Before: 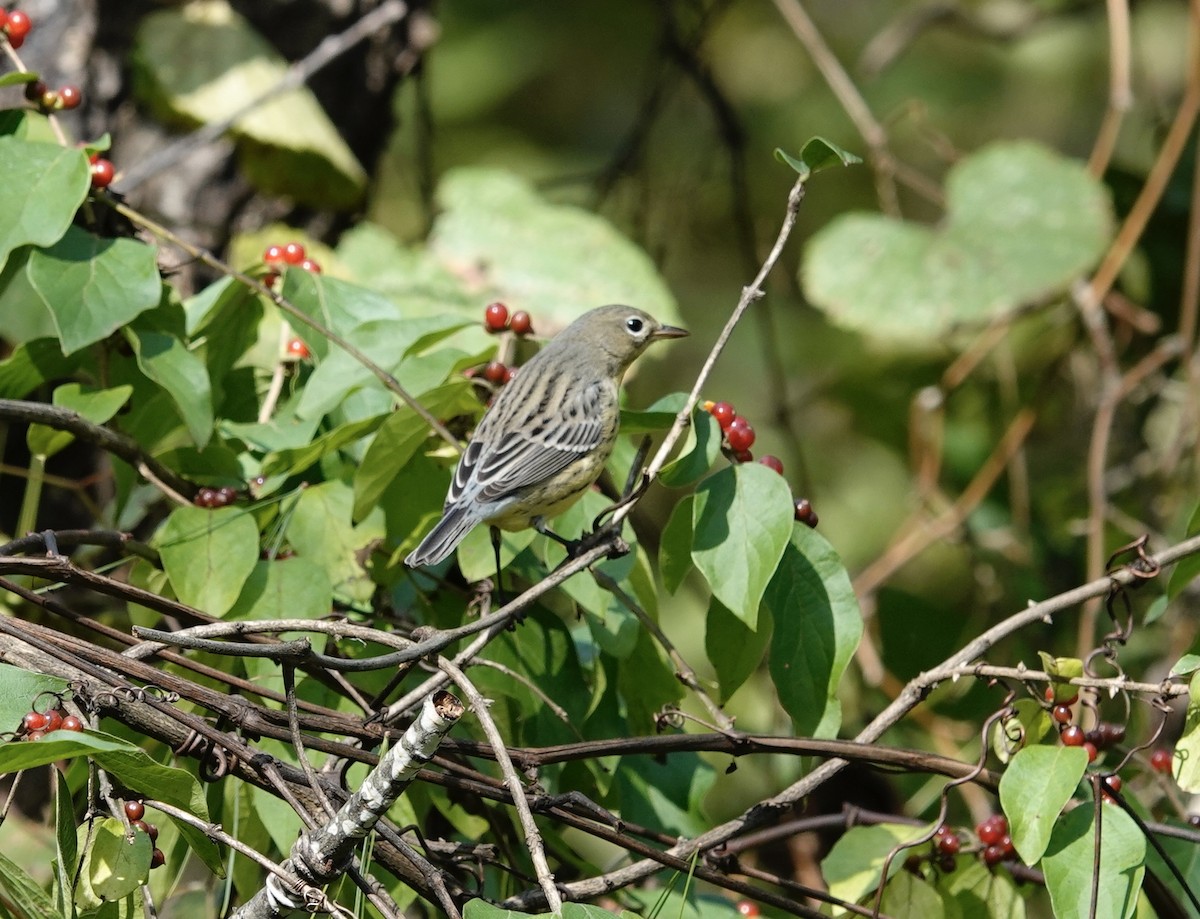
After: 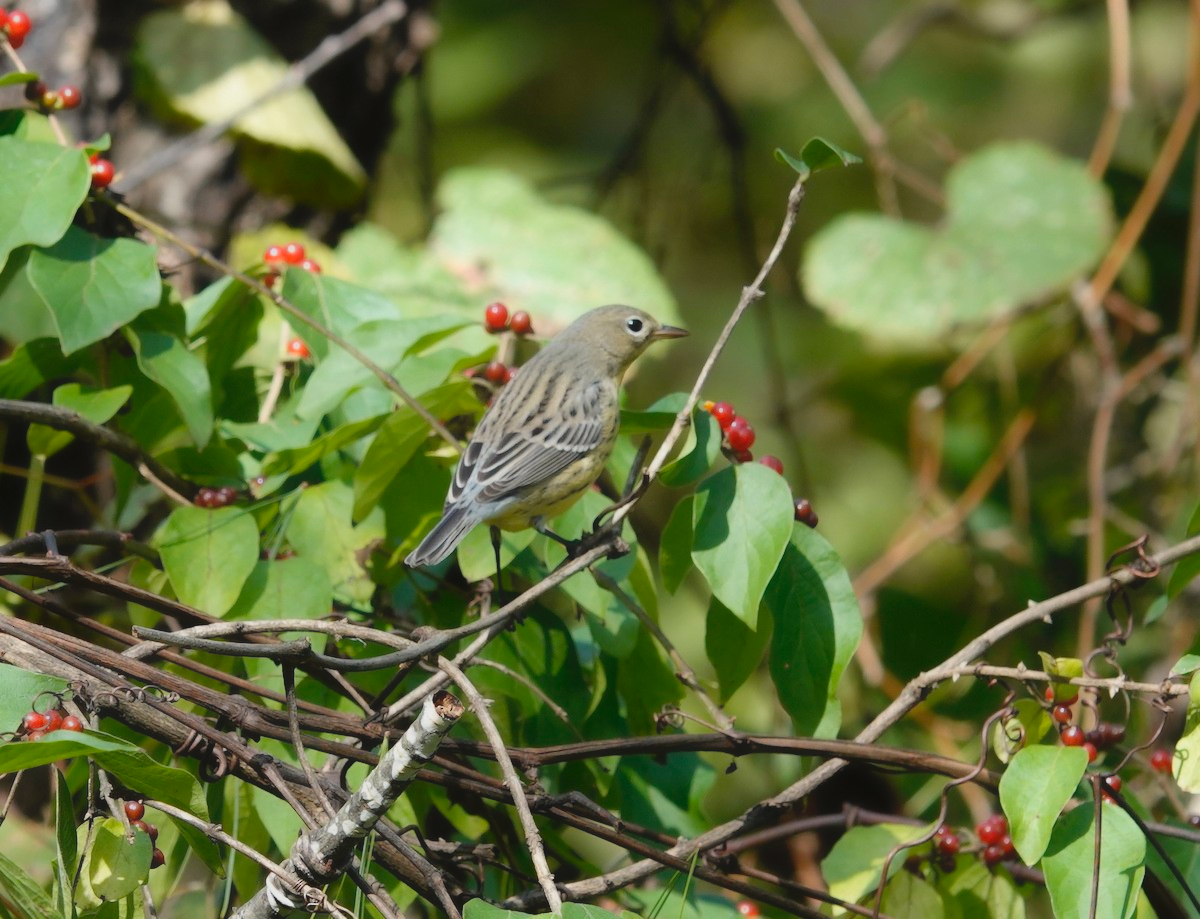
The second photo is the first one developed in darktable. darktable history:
contrast equalizer: octaves 7, y [[0.502, 0.517, 0.543, 0.576, 0.611, 0.631], [0.5 ×6], [0.5 ×6], [0 ×6], [0 ×6]], mix -0.986
